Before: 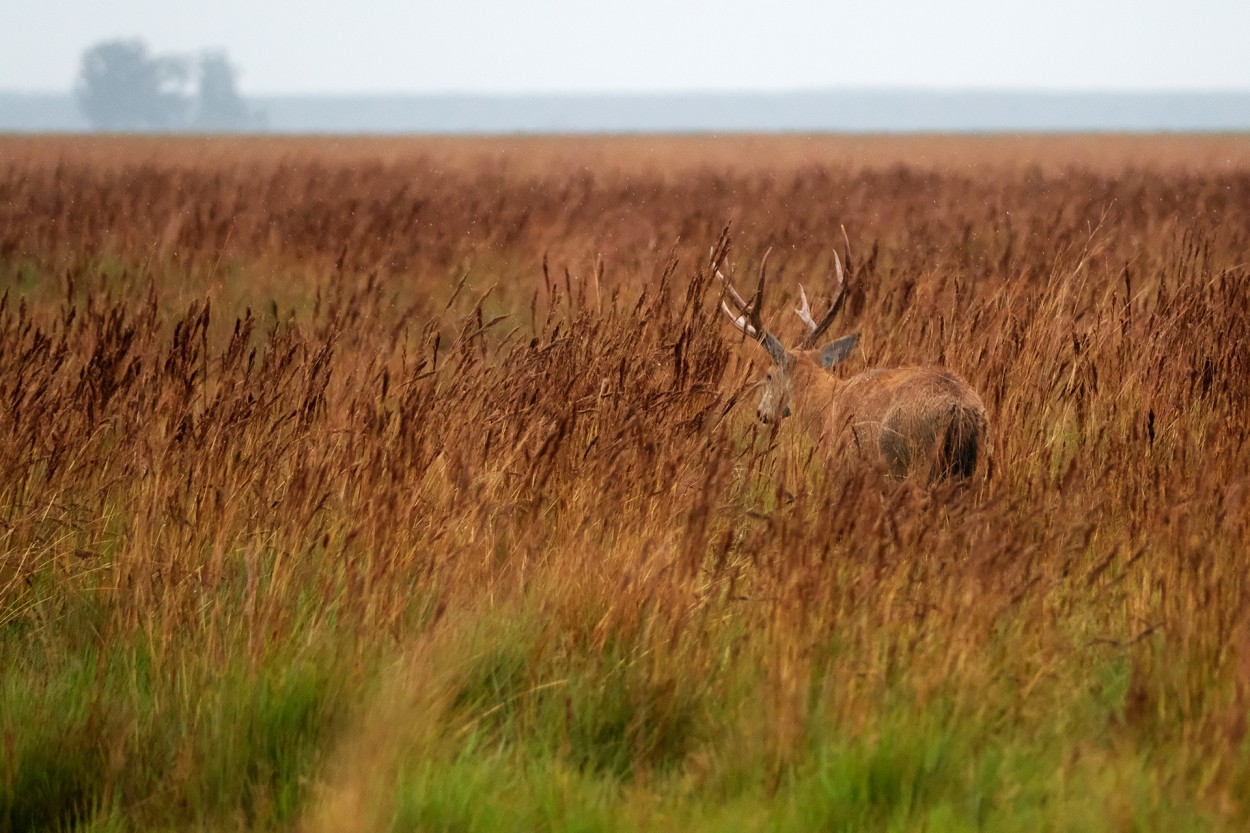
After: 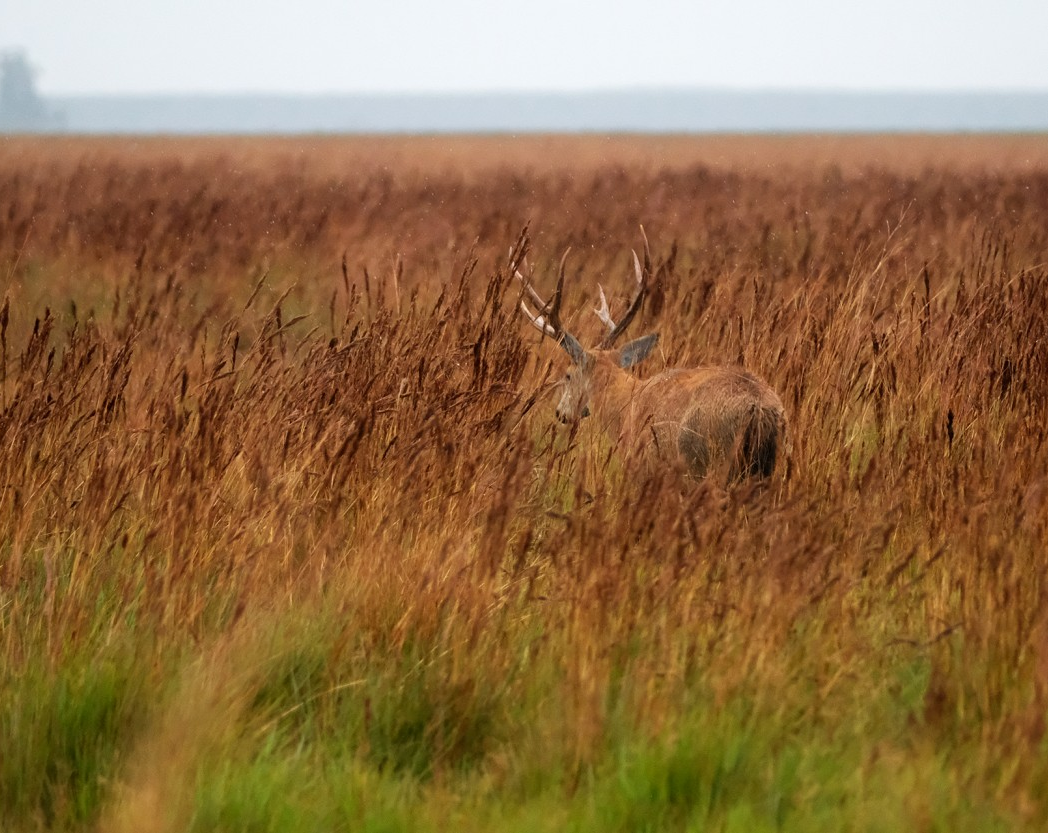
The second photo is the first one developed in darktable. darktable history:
crop: left 16.145%
